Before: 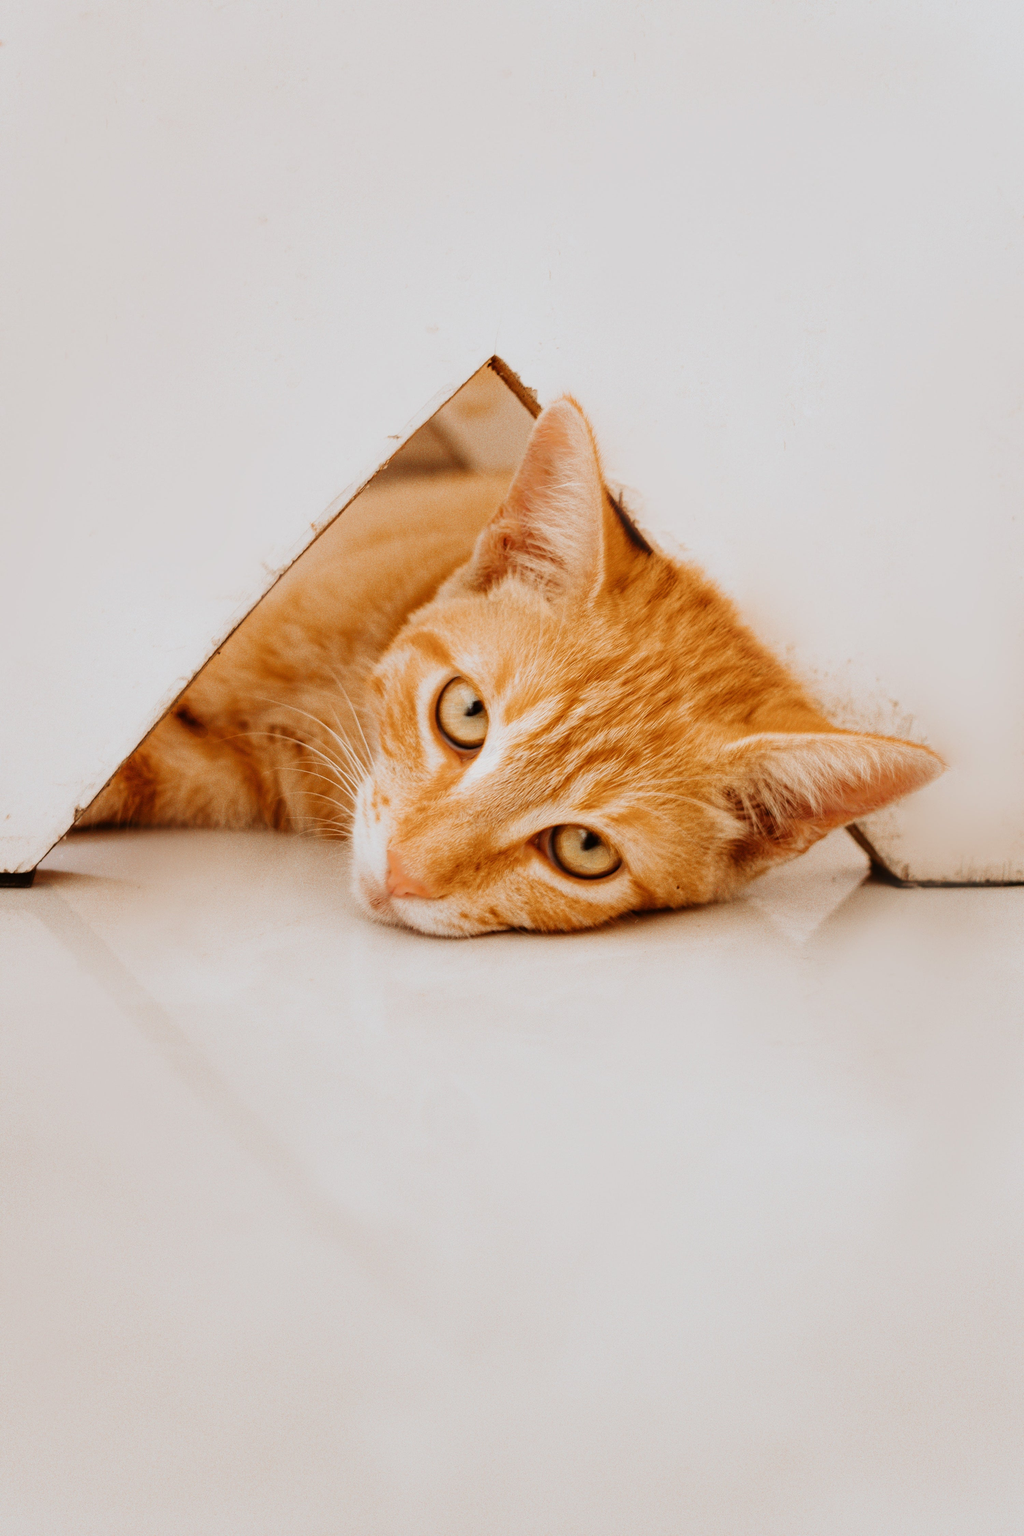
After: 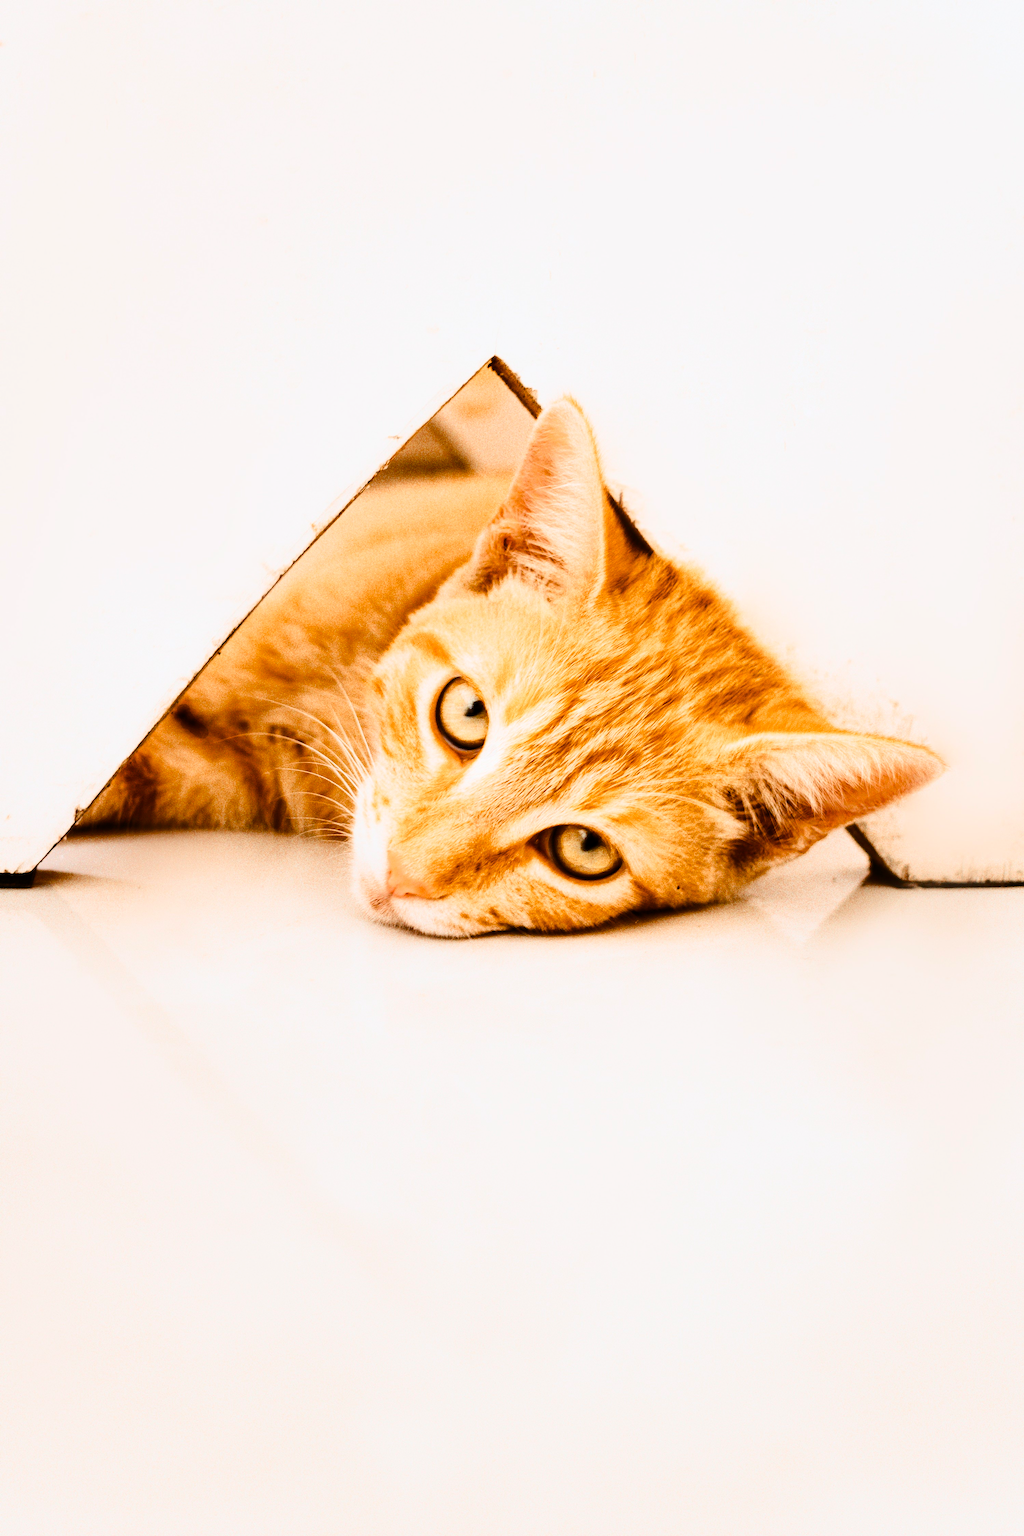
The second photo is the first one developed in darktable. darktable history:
base curve: curves: ch0 [(0, 0) (0.028, 0.03) (0.121, 0.232) (0.46, 0.748) (0.859, 0.968) (1, 1)]
exposure: black level correction 0.002, exposure -0.101 EV, compensate highlight preservation false
color balance rgb: linear chroma grading › global chroma 9.414%, perceptual saturation grading › global saturation 0.436%, perceptual saturation grading › highlights -15.922%, perceptual saturation grading › shadows 25.721%, perceptual brilliance grading › global brilliance 14.783%, perceptual brilliance grading › shadows -35.6%, saturation formula JzAzBz (2021)
